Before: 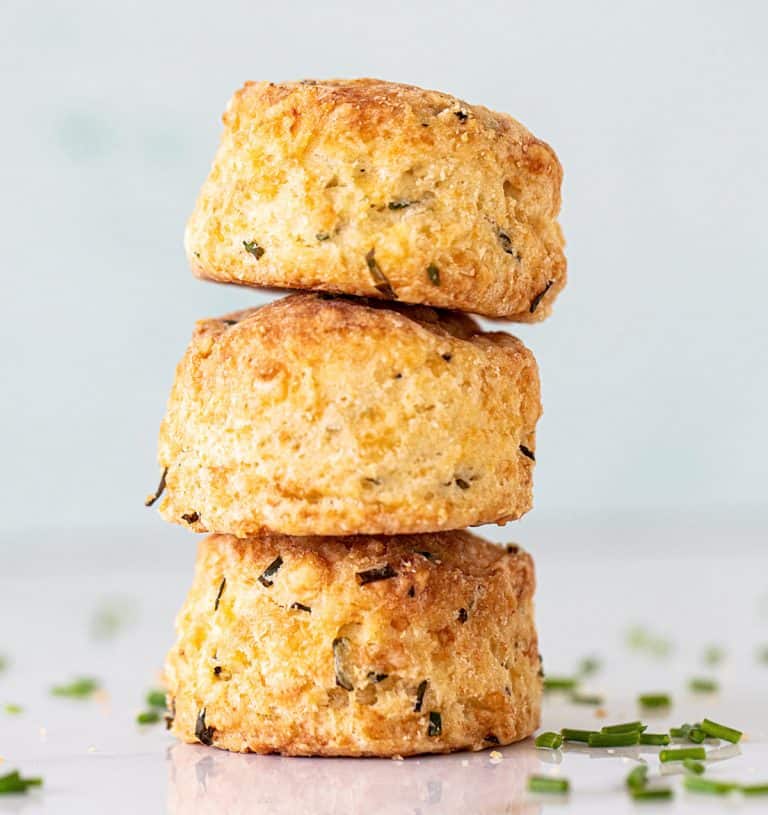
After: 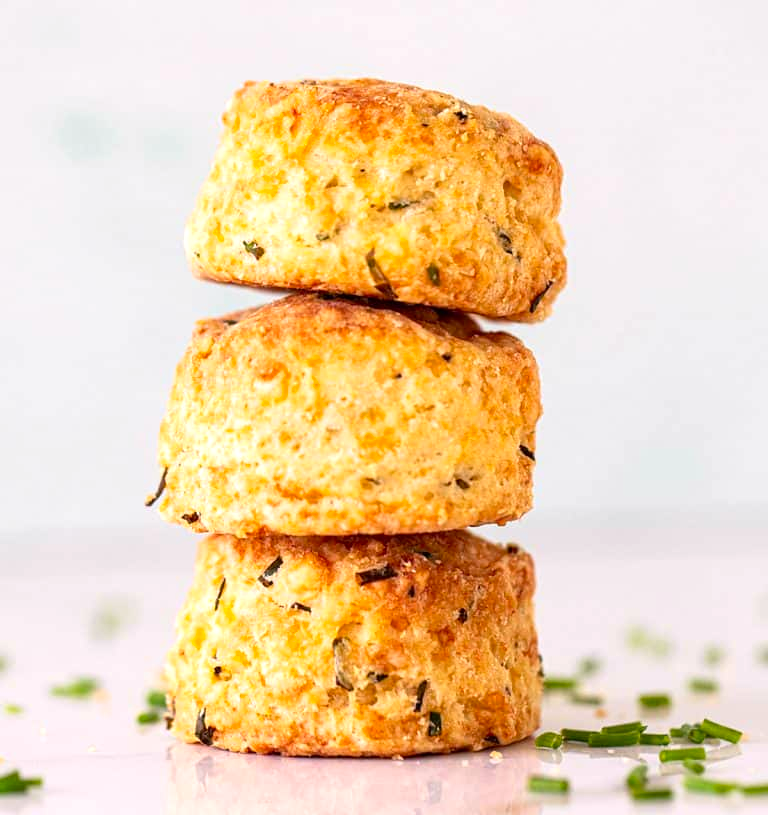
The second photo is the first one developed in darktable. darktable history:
exposure: exposure 0.237 EV, compensate highlight preservation false
color correction: highlights a* 3.36, highlights b* 1.62, saturation 1.21
